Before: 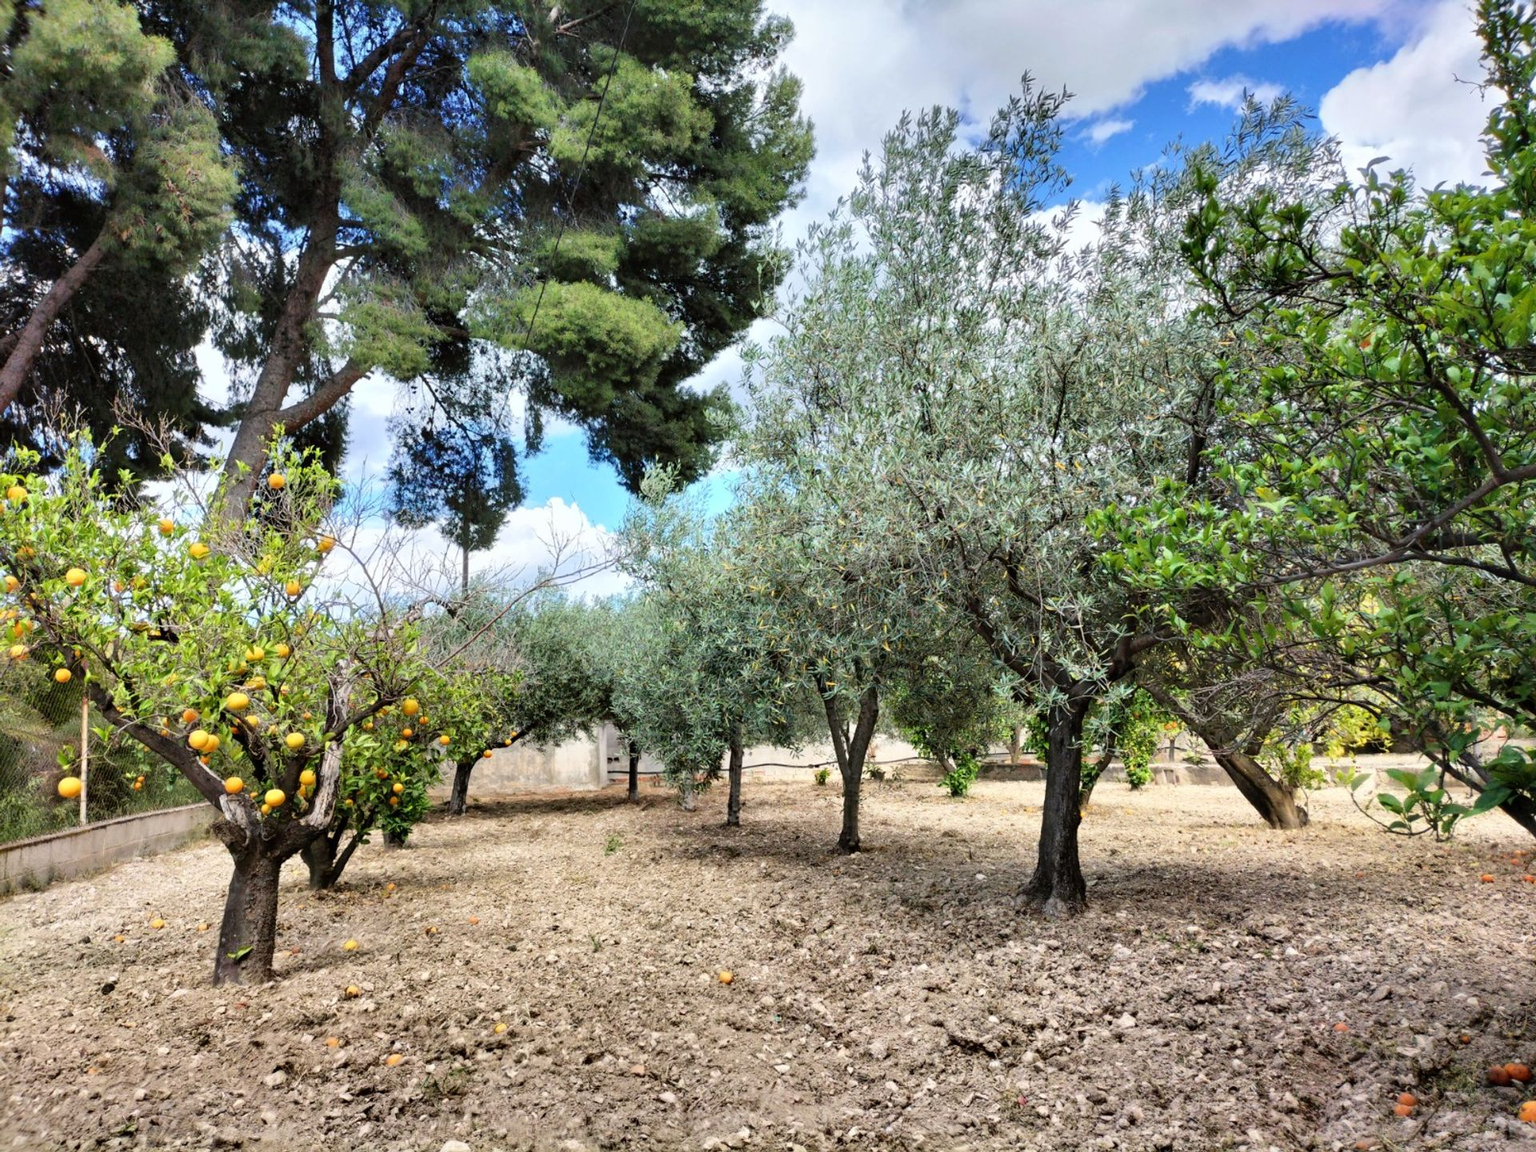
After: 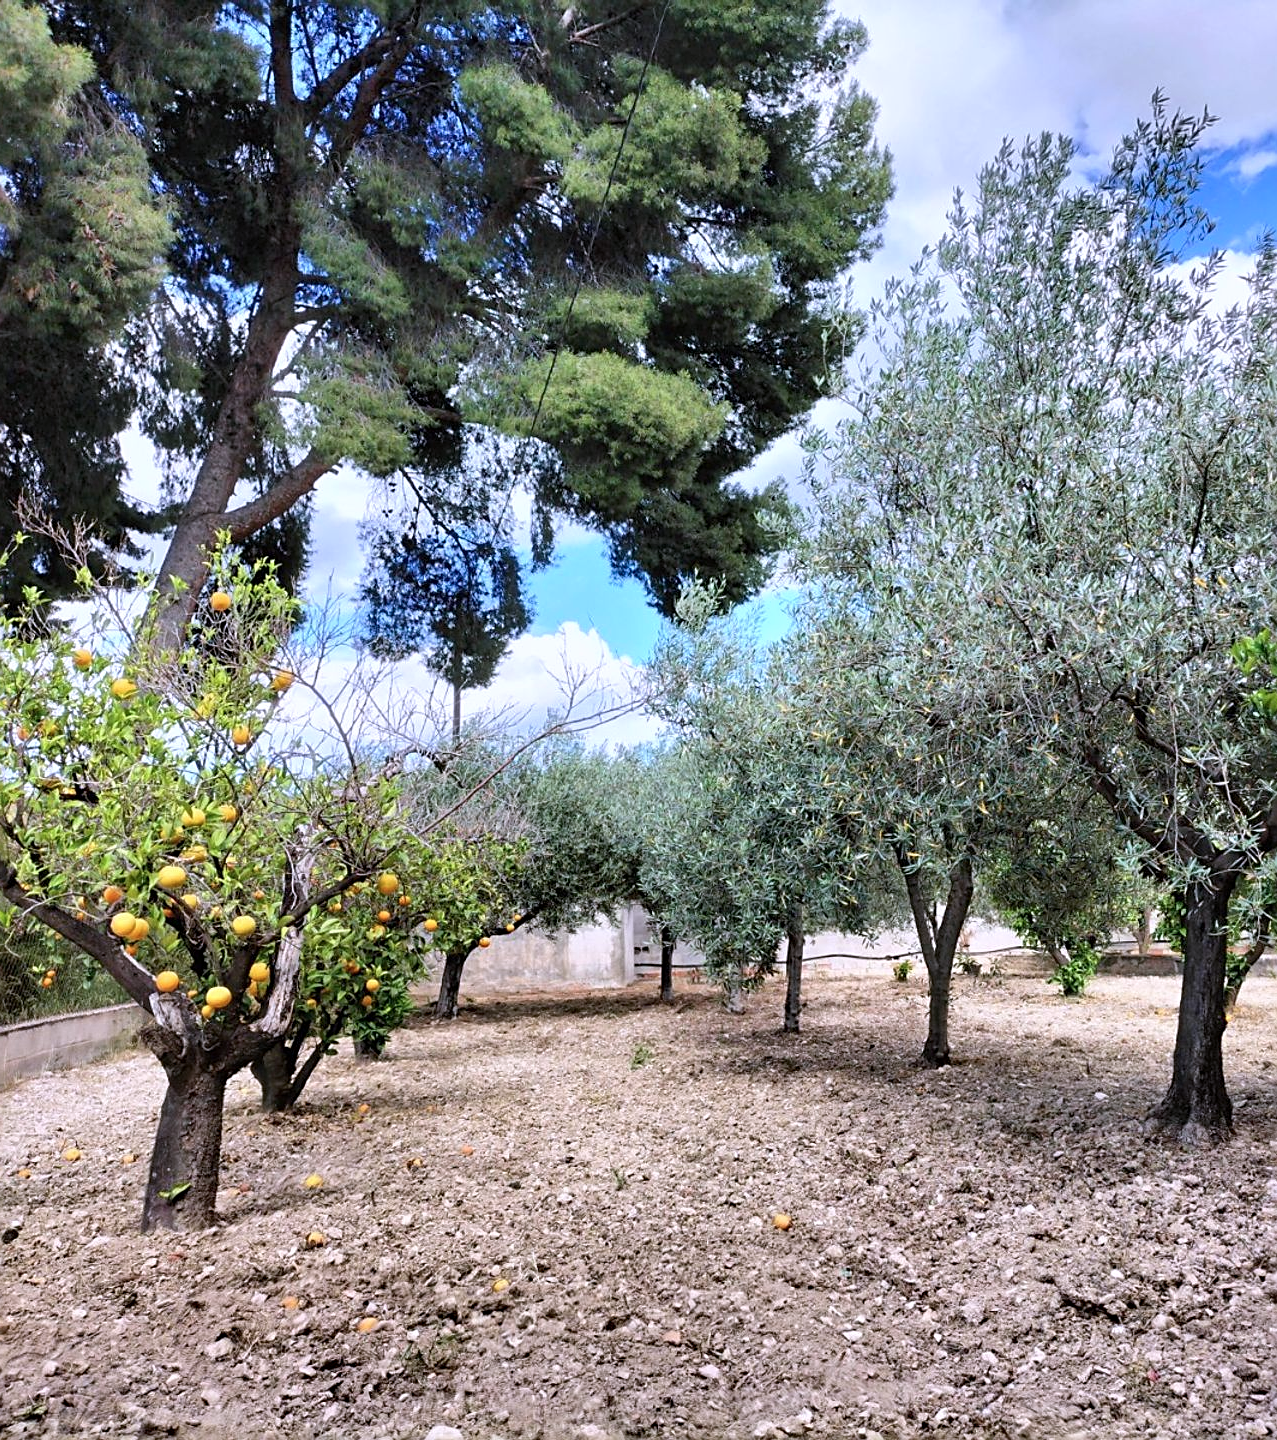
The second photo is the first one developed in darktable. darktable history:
crop and rotate: left 6.56%, right 26.886%
color calibration: illuminant custom, x 0.363, y 0.385, temperature 4527.58 K
sharpen: on, module defaults
